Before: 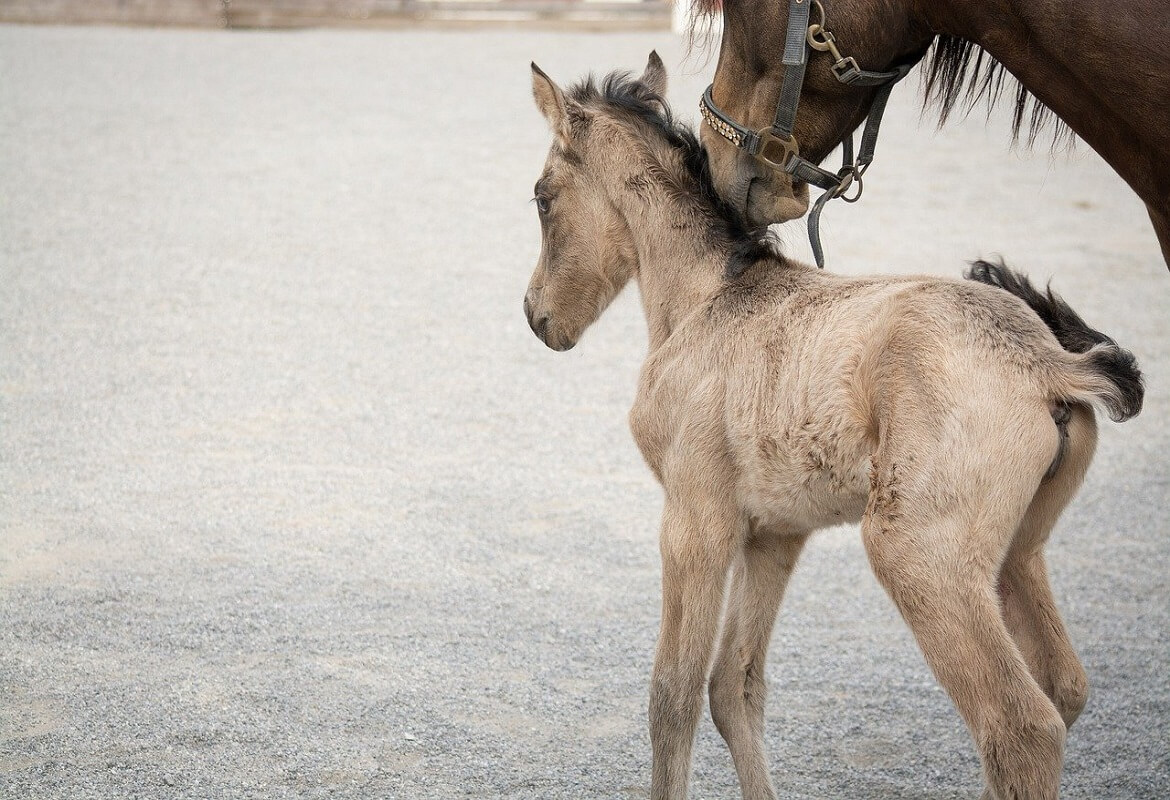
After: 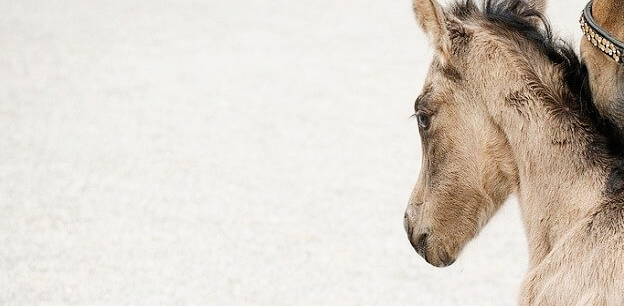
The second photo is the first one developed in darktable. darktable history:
tone curve: curves: ch0 [(0, 0) (0.003, 0.004) (0.011, 0.006) (0.025, 0.011) (0.044, 0.017) (0.069, 0.029) (0.1, 0.047) (0.136, 0.07) (0.177, 0.121) (0.224, 0.182) (0.277, 0.257) (0.335, 0.342) (0.399, 0.432) (0.468, 0.526) (0.543, 0.621) (0.623, 0.711) (0.709, 0.792) (0.801, 0.87) (0.898, 0.951) (1, 1)], preserve colors none
crop: left 10.32%, top 10.522%, right 36.264%, bottom 51.206%
